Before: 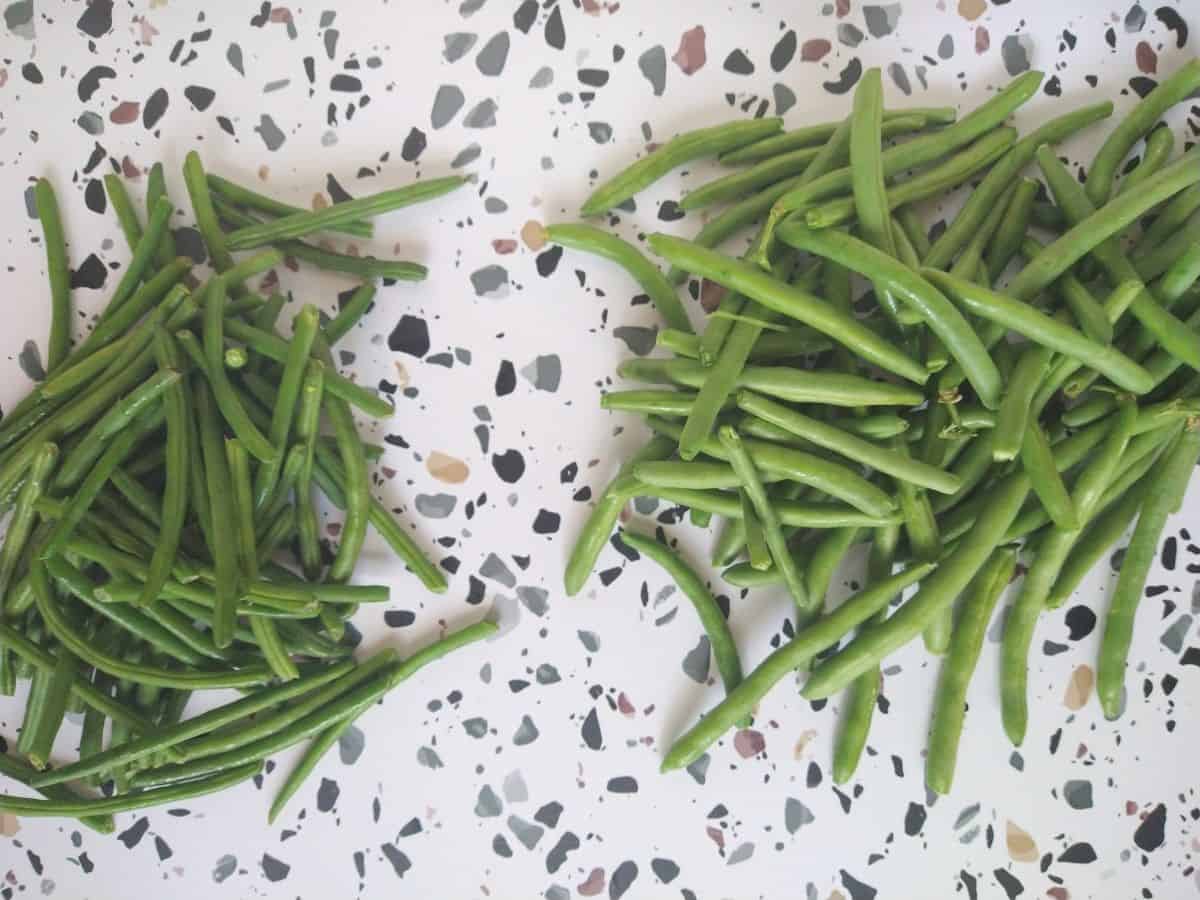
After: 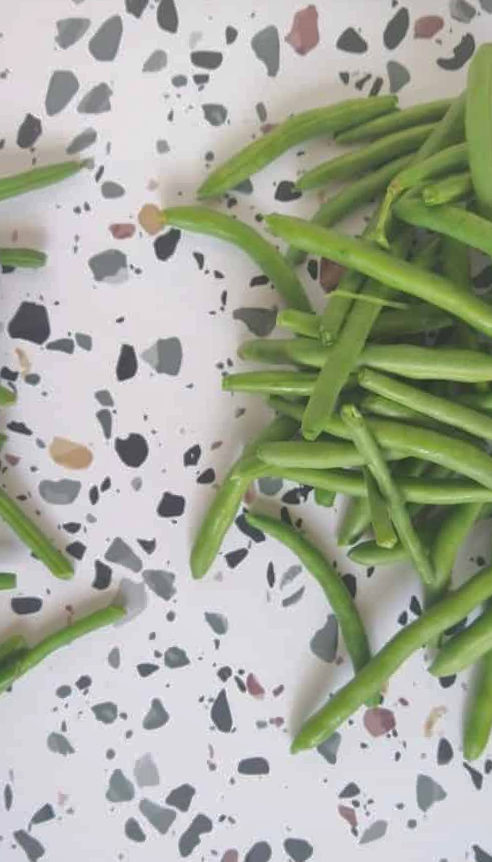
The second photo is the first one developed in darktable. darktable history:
rotate and perspective: rotation -1.42°, crop left 0.016, crop right 0.984, crop top 0.035, crop bottom 0.965
shadows and highlights: on, module defaults
crop: left 31.229%, right 27.105%
